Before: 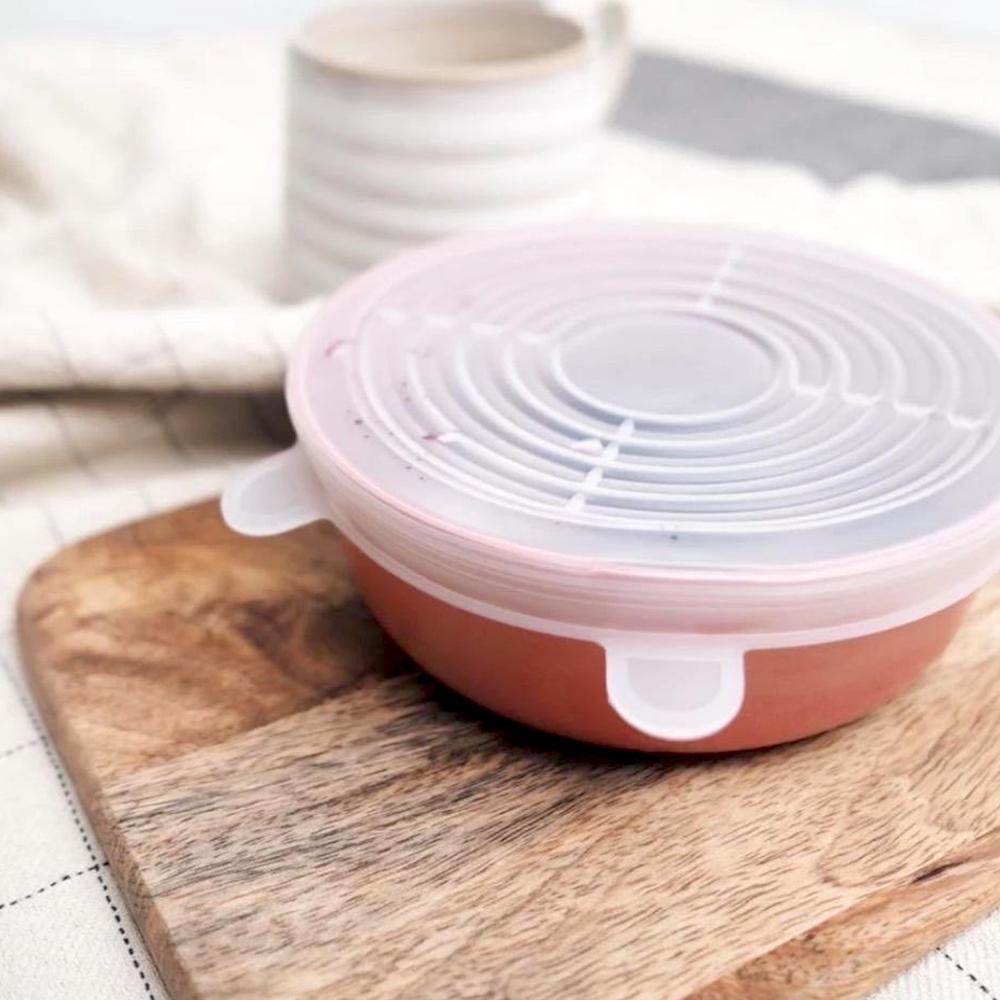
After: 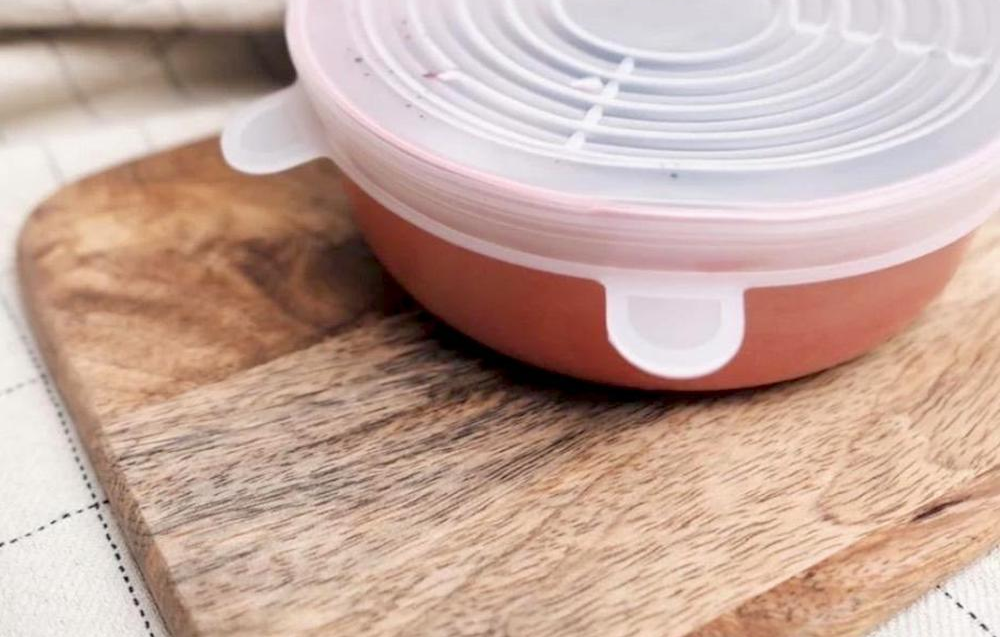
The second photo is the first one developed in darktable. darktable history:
exposure: exposure -0.04 EV, compensate exposure bias true, compensate highlight preservation false
crop and rotate: top 36.222%
